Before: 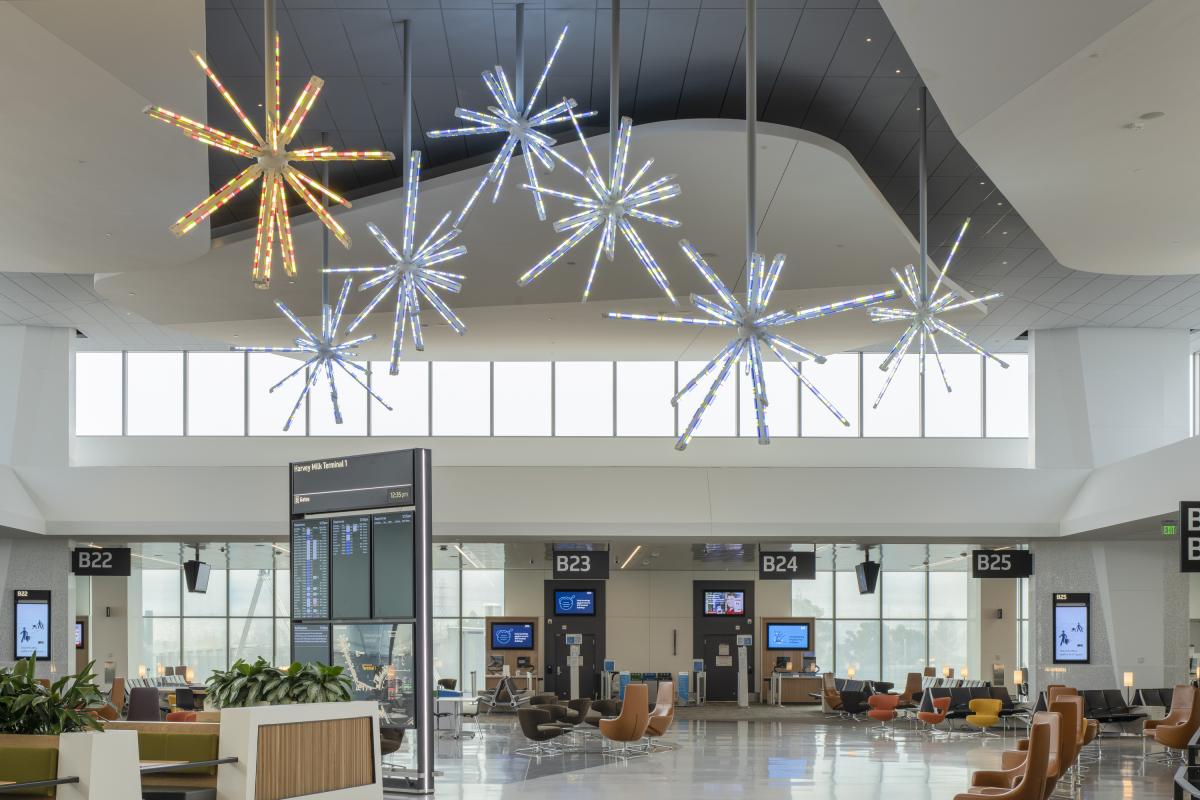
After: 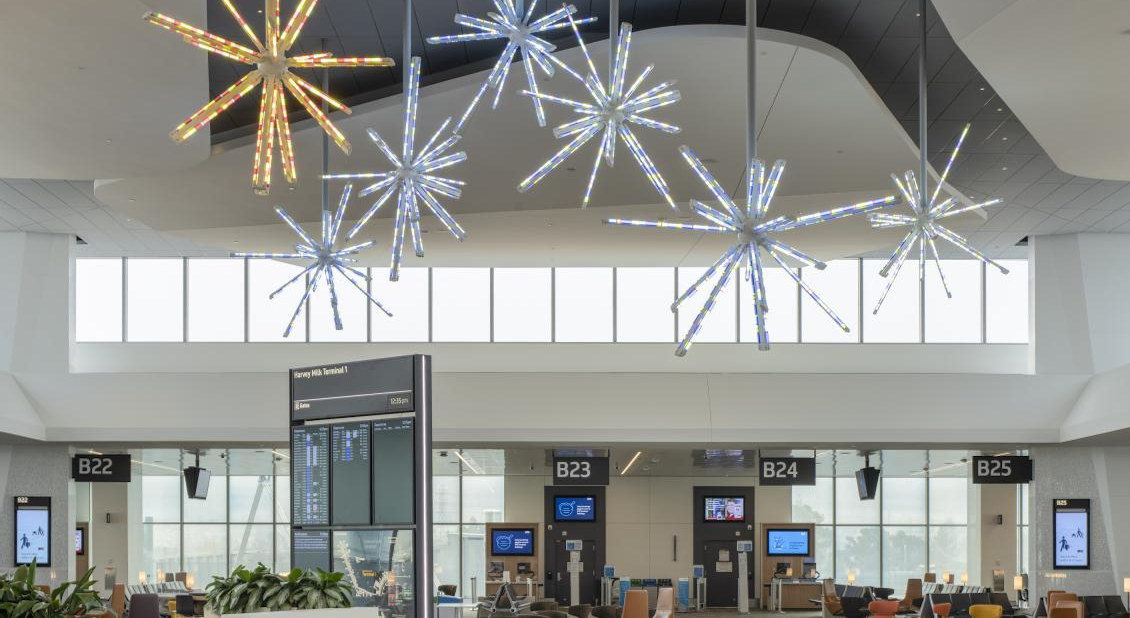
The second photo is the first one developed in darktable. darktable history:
crop and rotate: angle 0.036°, top 11.725%, right 5.745%, bottom 10.92%
